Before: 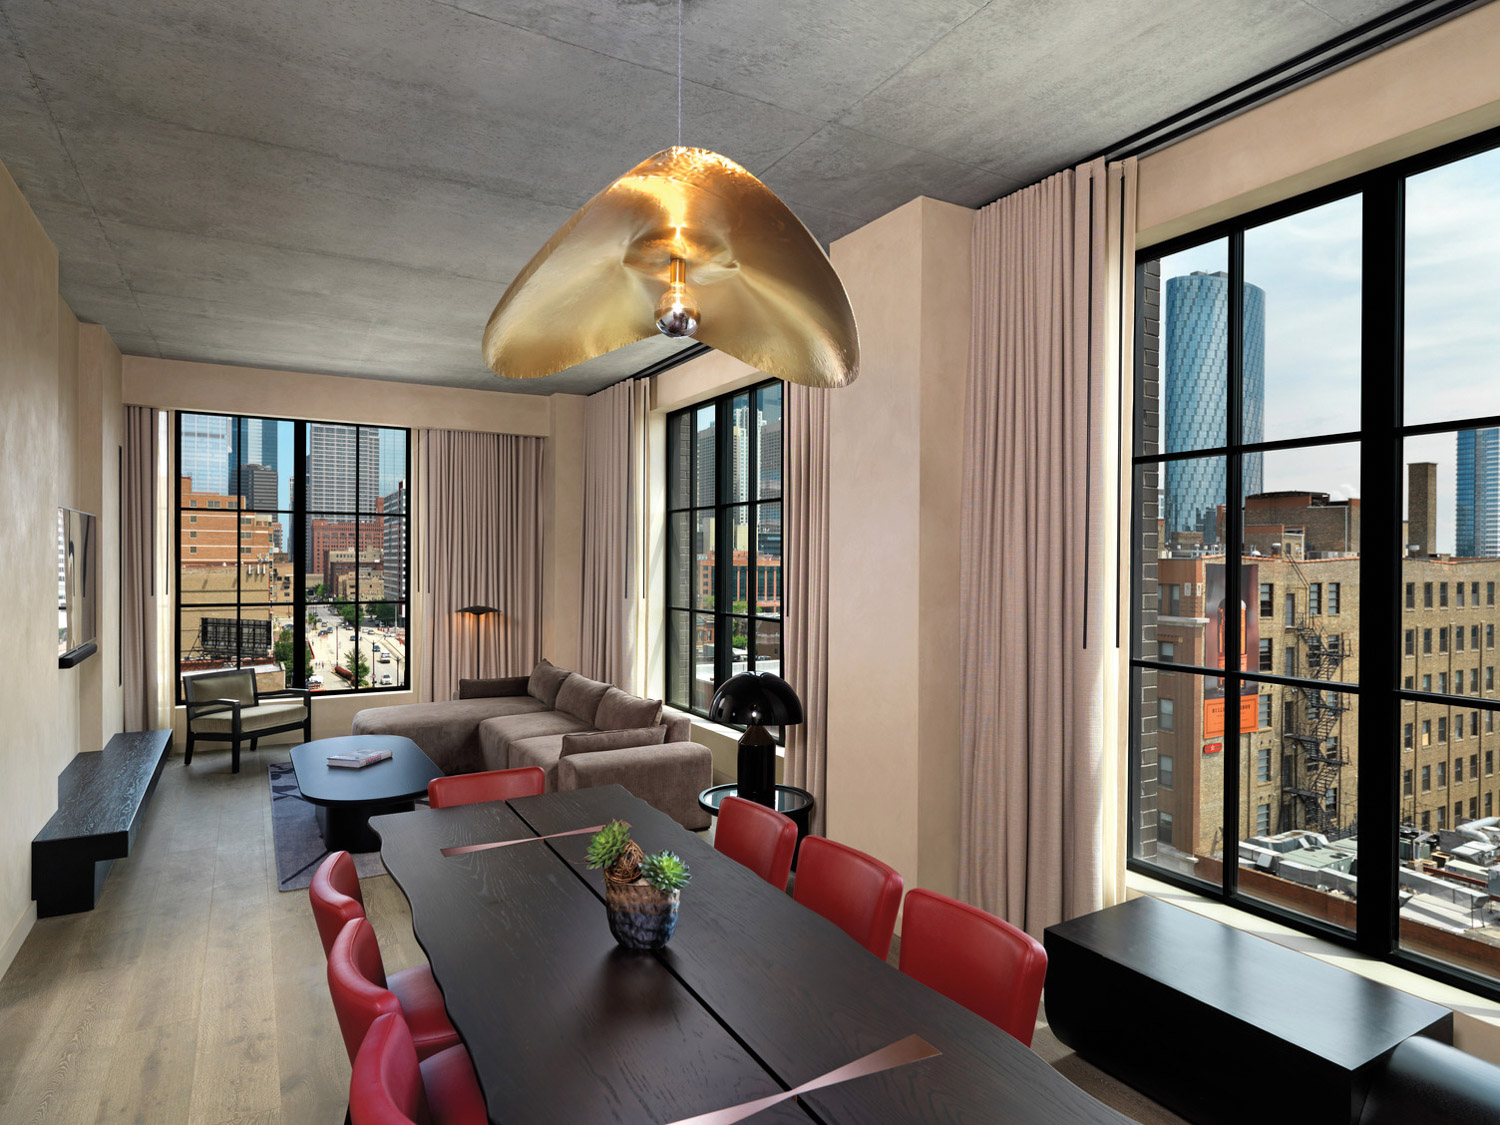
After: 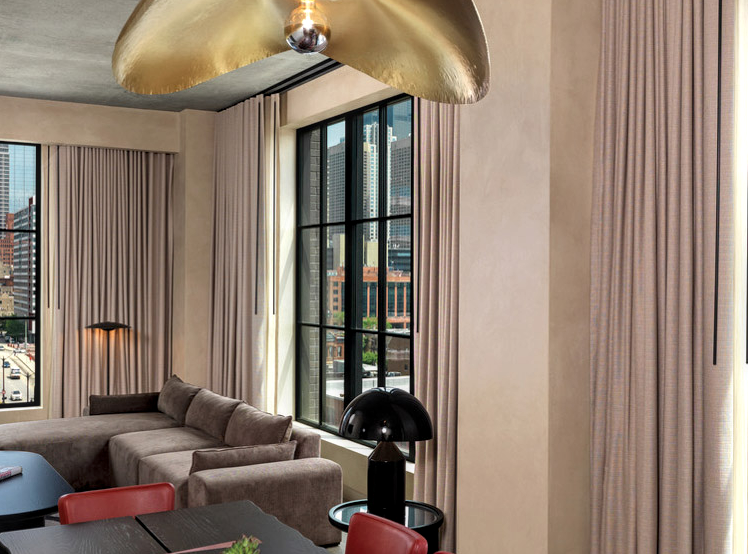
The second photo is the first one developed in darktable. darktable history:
local contrast: on, module defaults
crop: left 24.716%, top 25.297%, right 25.364%, bottom 25.426%
